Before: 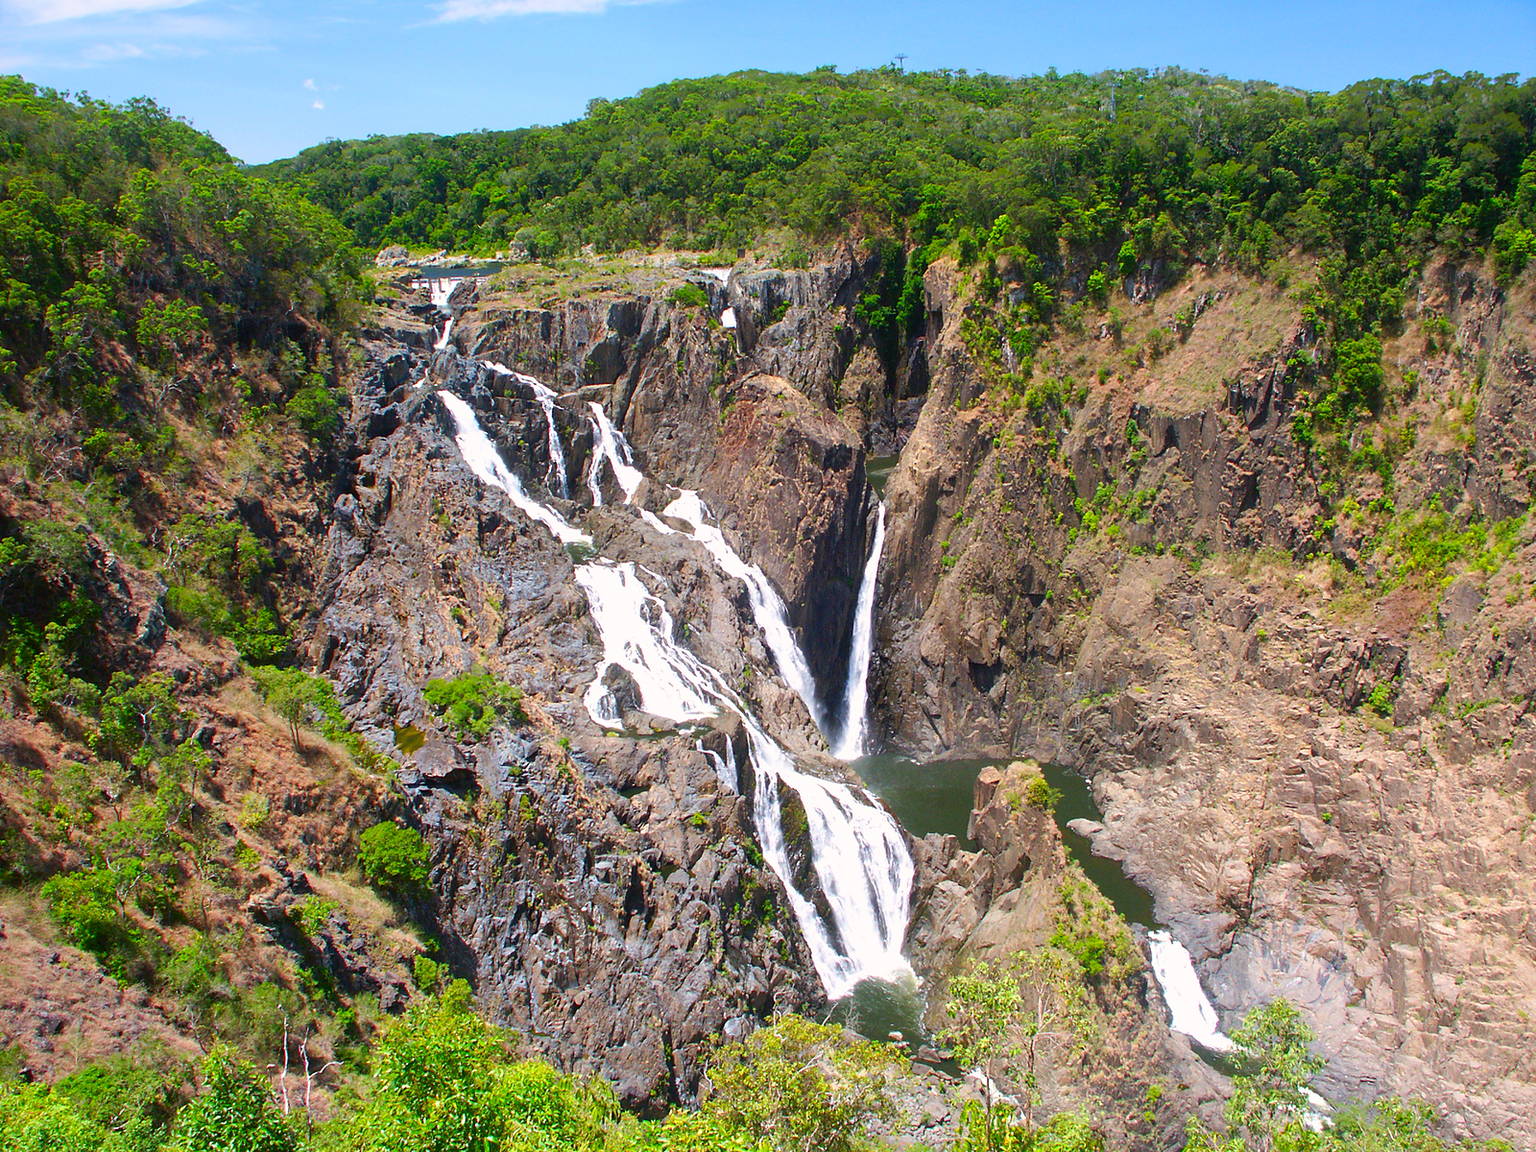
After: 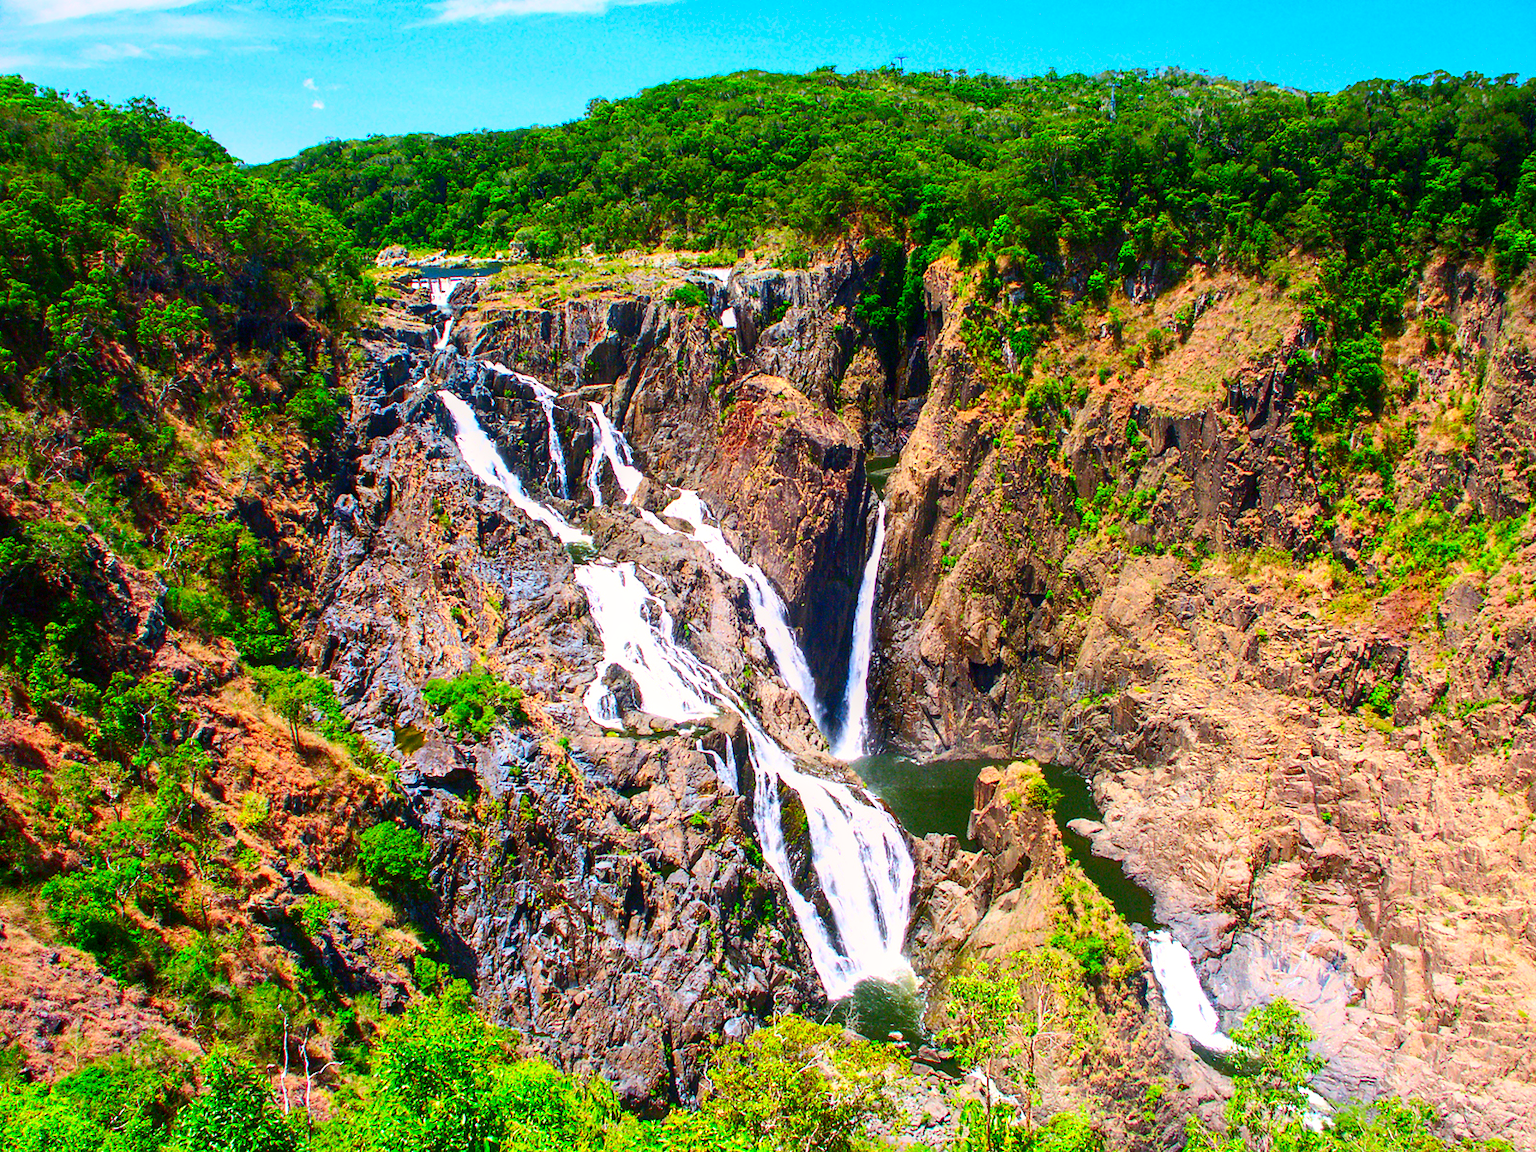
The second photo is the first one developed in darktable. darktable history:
local contrast: on, module defaults
contrast brightness saturation: contrast 0.259, brightness 0.014, saturation 0.883
